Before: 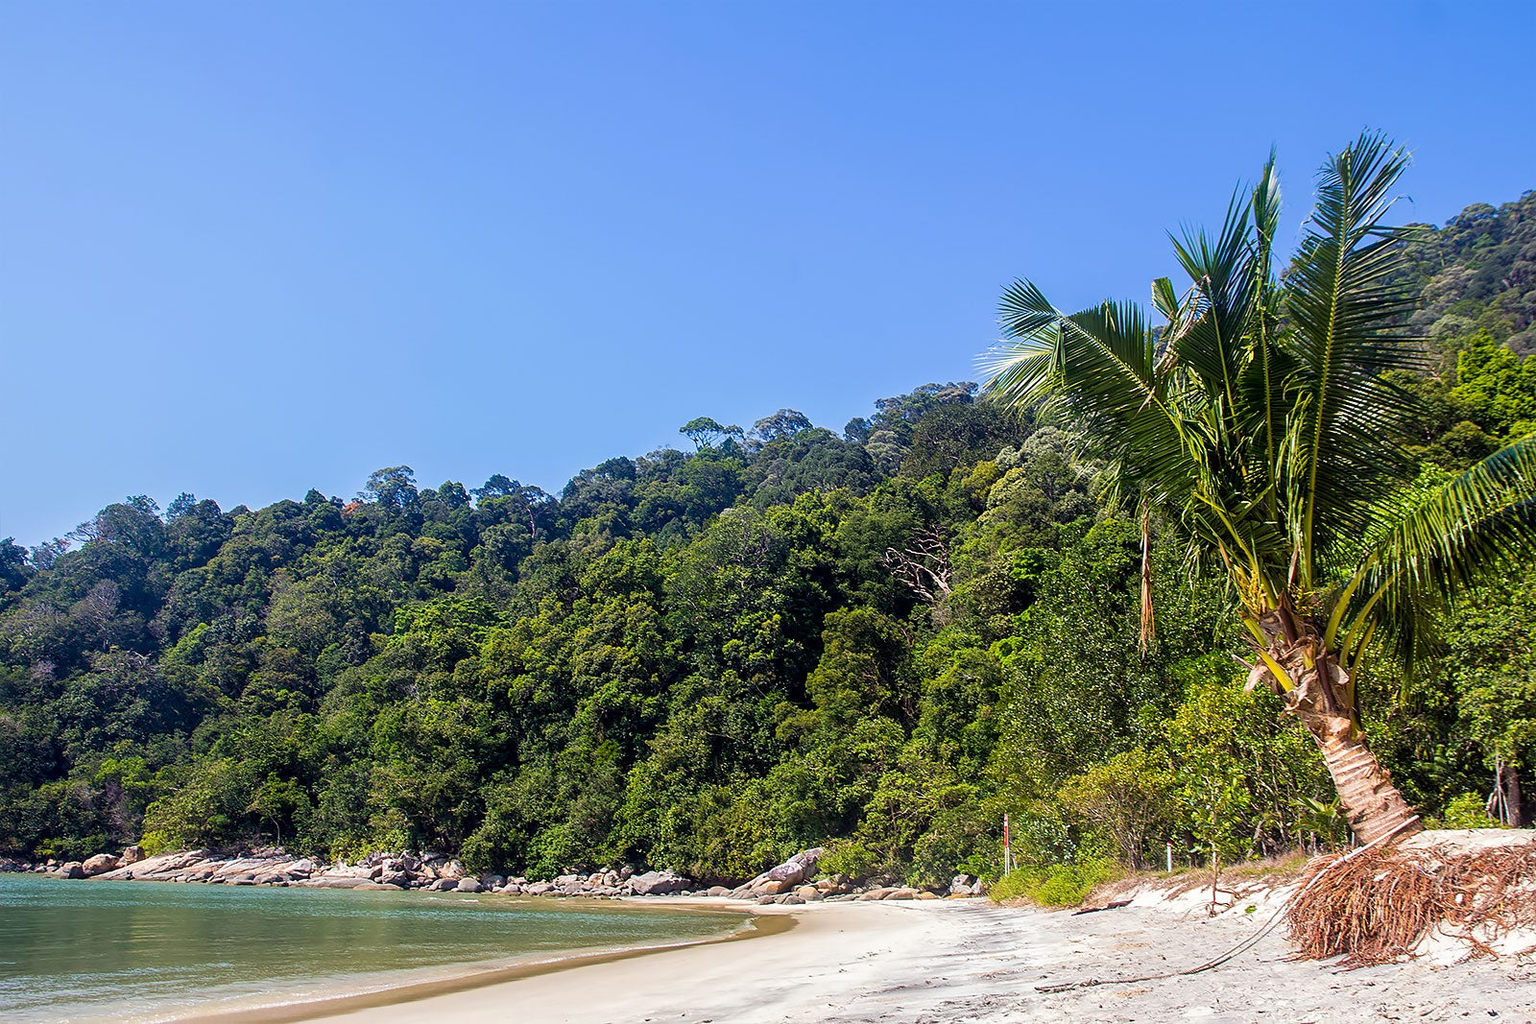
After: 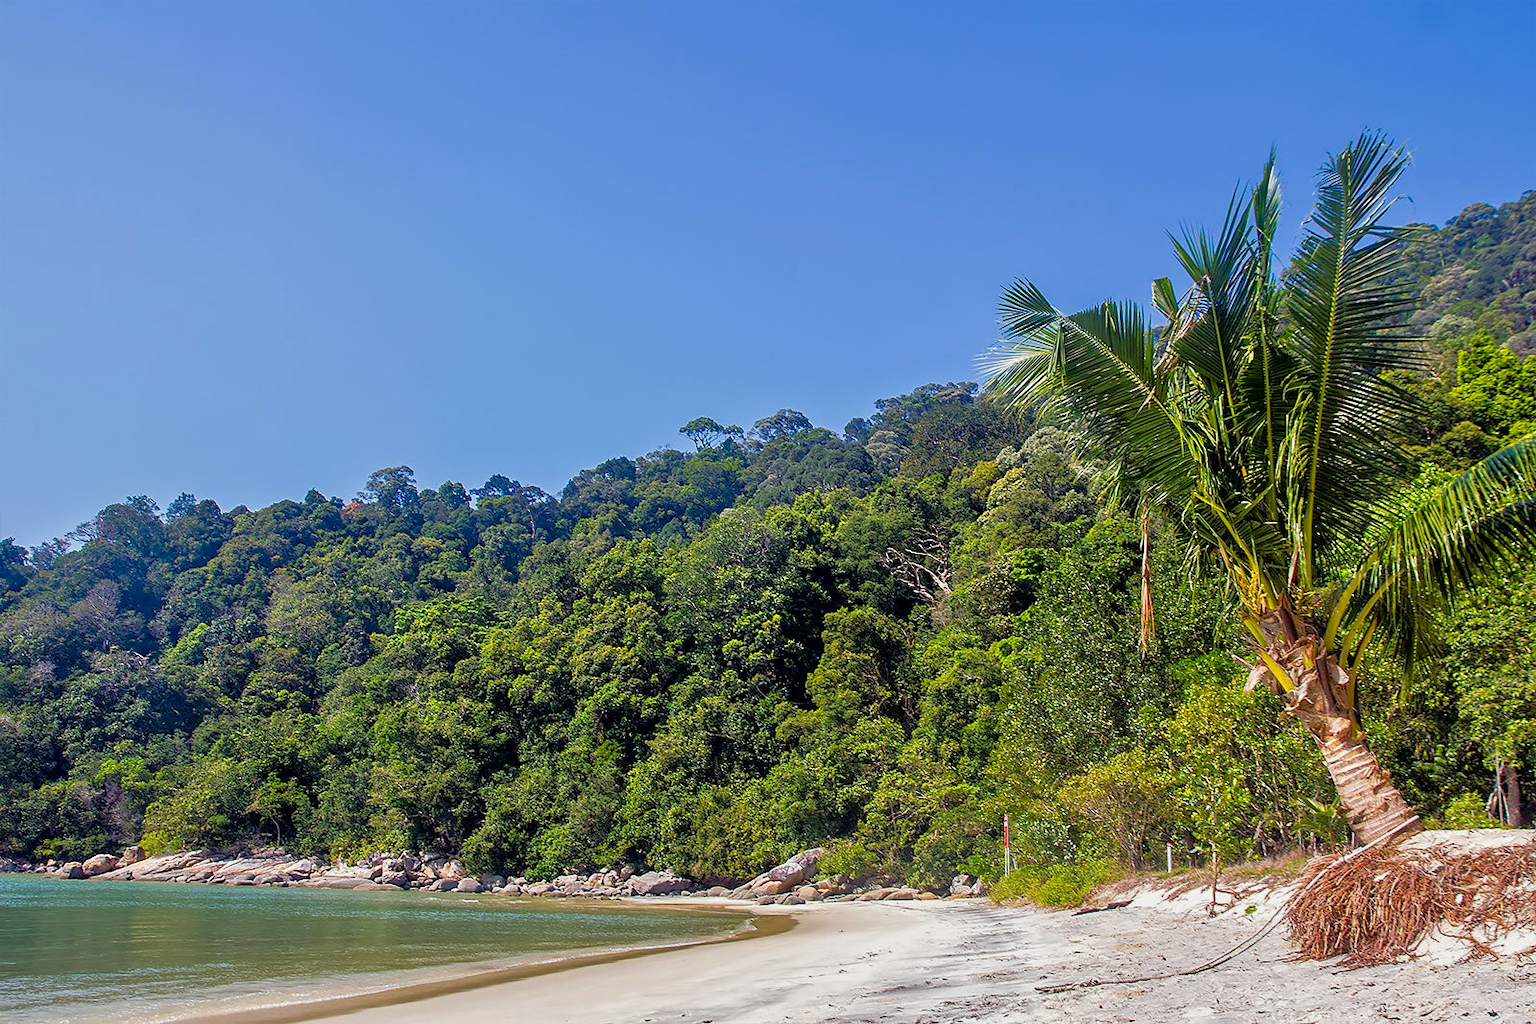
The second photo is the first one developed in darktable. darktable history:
exposure: exposure -0.155 EV, compensate exposure bias true, compensate highlight preservation false
tone curve: curves: ch0 [(0, 0) (0.8, 0.757) (1, 1)], color space Lab, independent channels, preserve colors none
tone equalizer: -7 EV 0.162 EV, -6 EV 0.596 EV, -5 EV 1.12 EV, -4 EV 1.34 EV, -3 EV 1.15 EV, -2 EV 0.6 EV, -1 EV 0.154 EV
